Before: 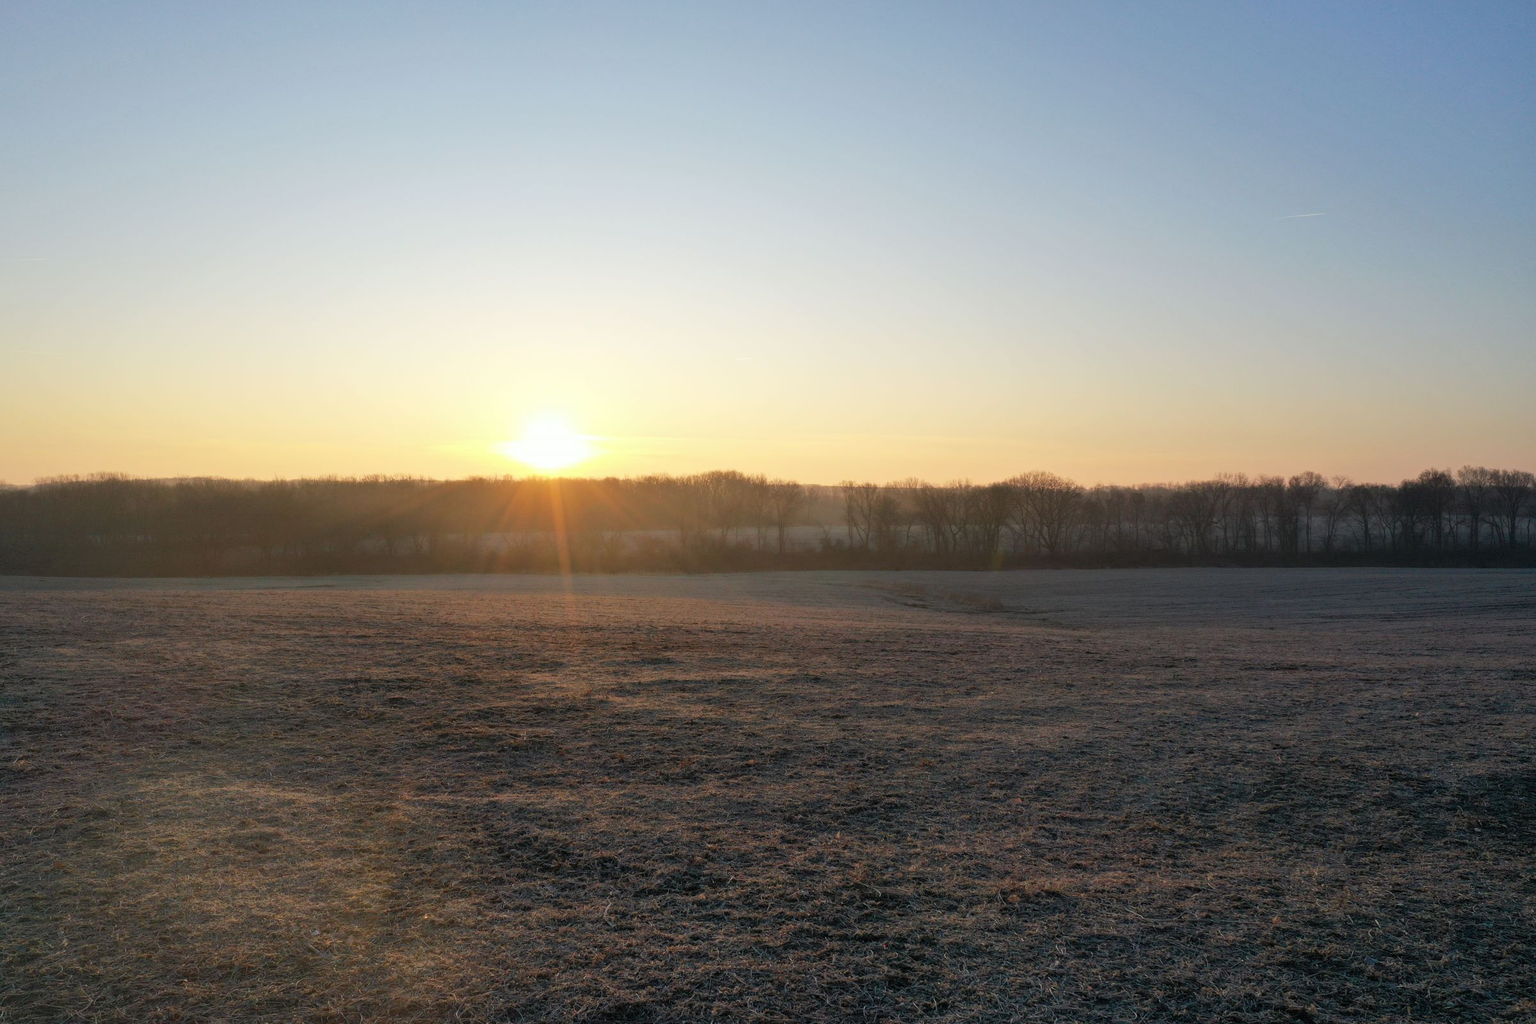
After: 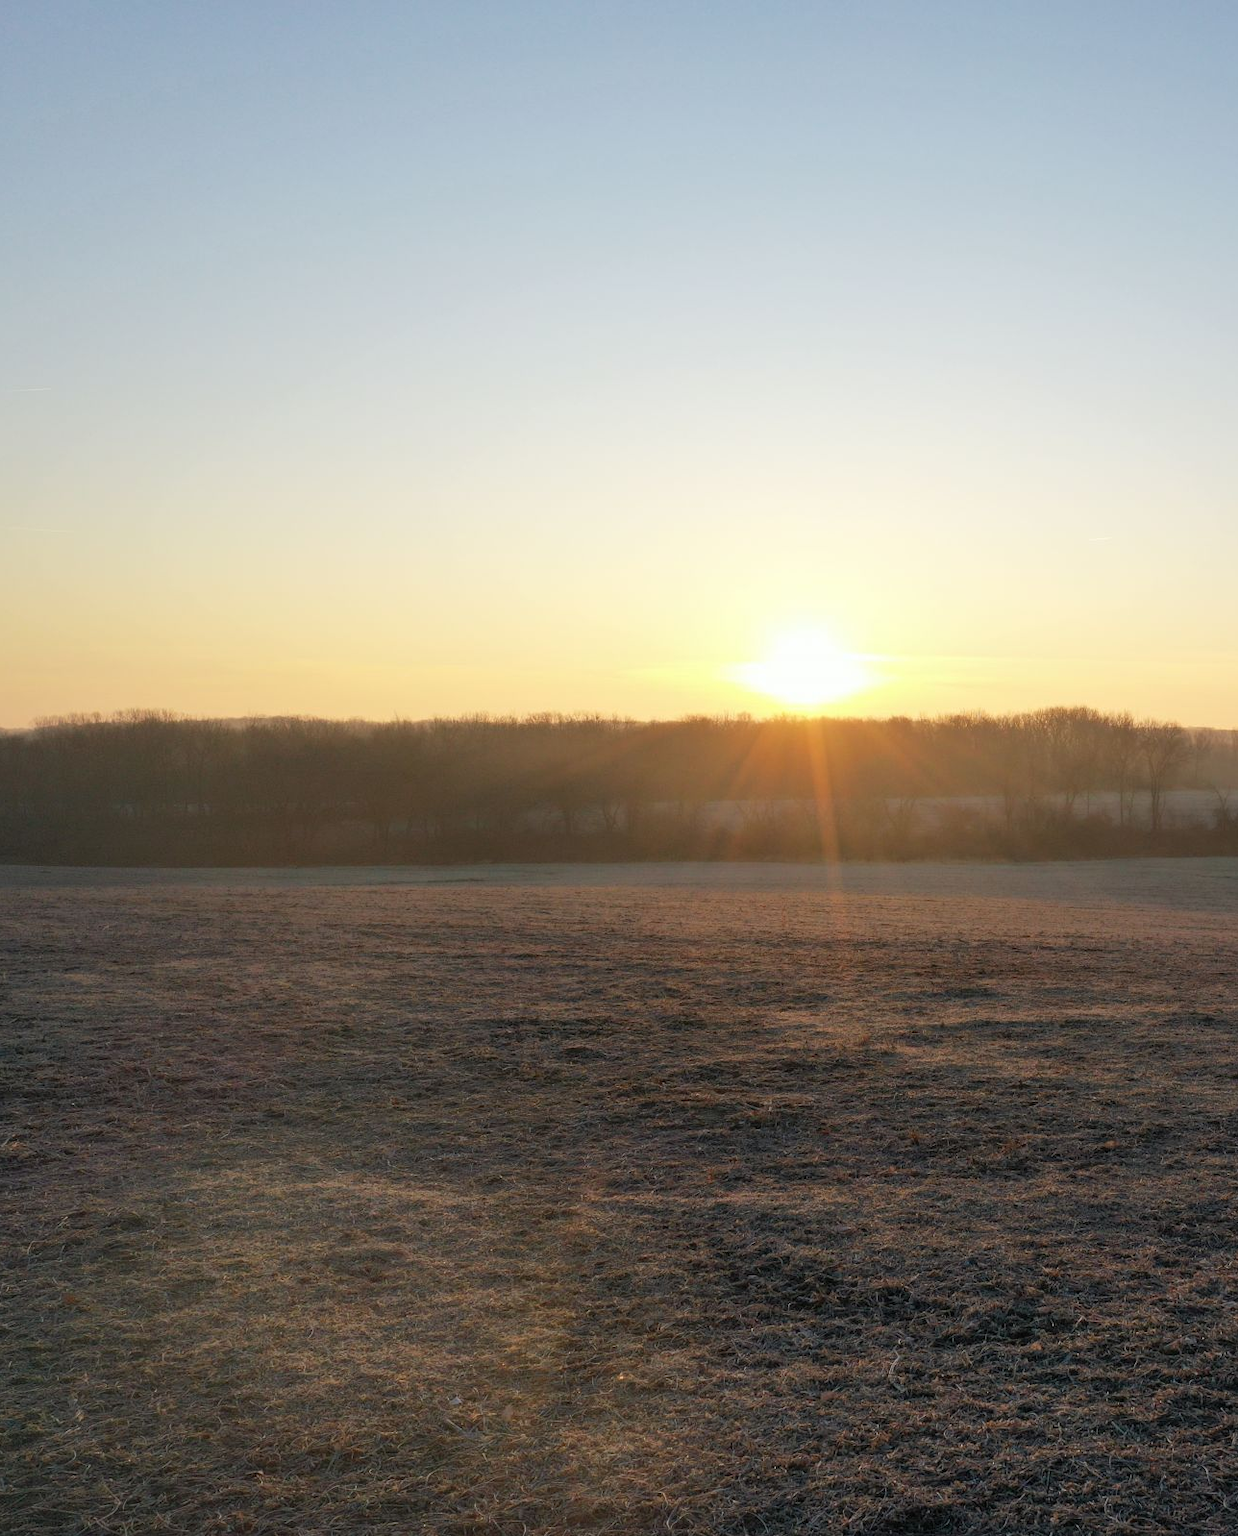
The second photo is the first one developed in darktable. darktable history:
crop: left 0.795%, right 45.472%, bottom 0.079%
